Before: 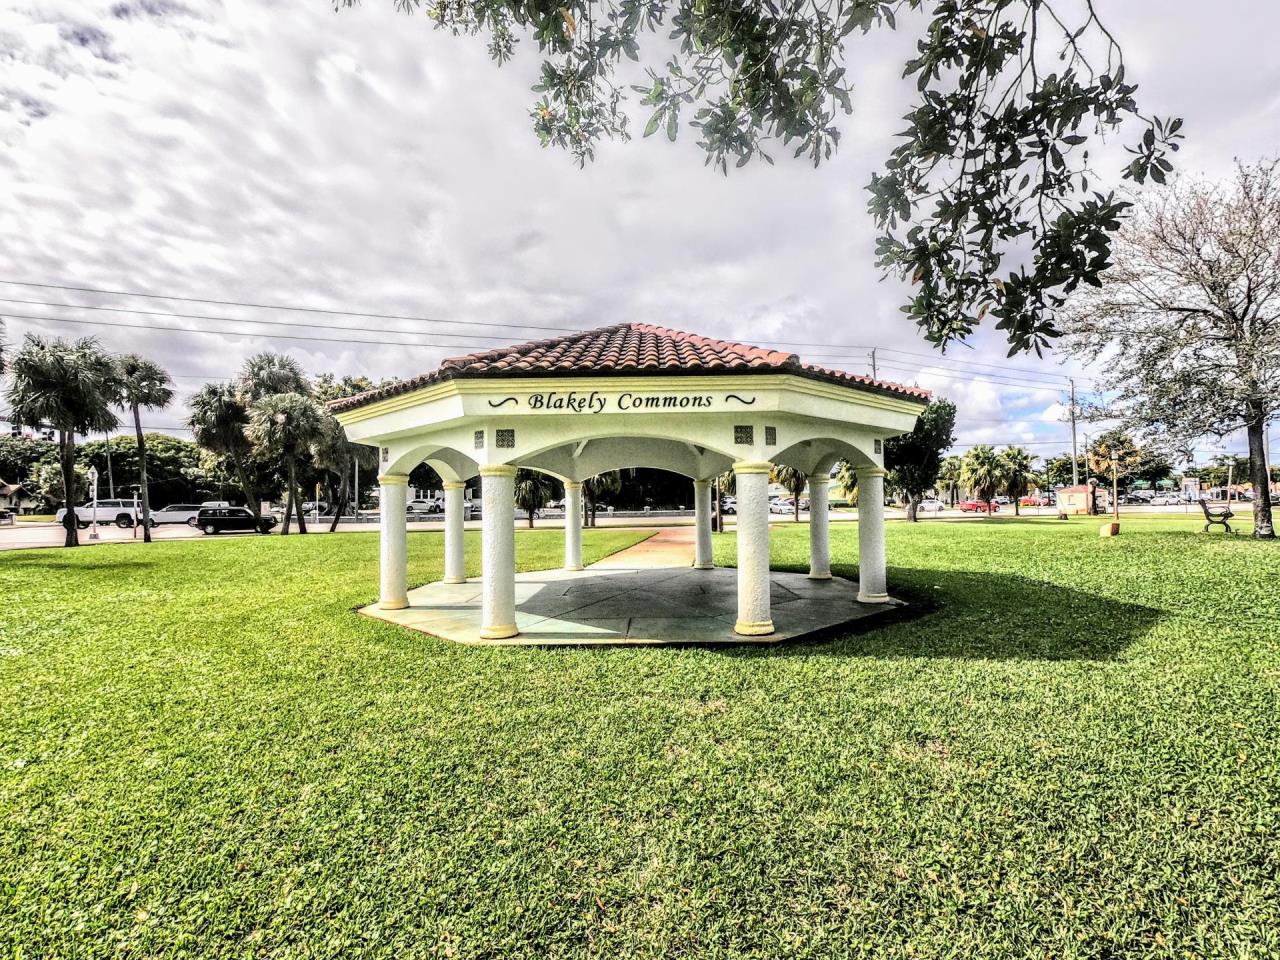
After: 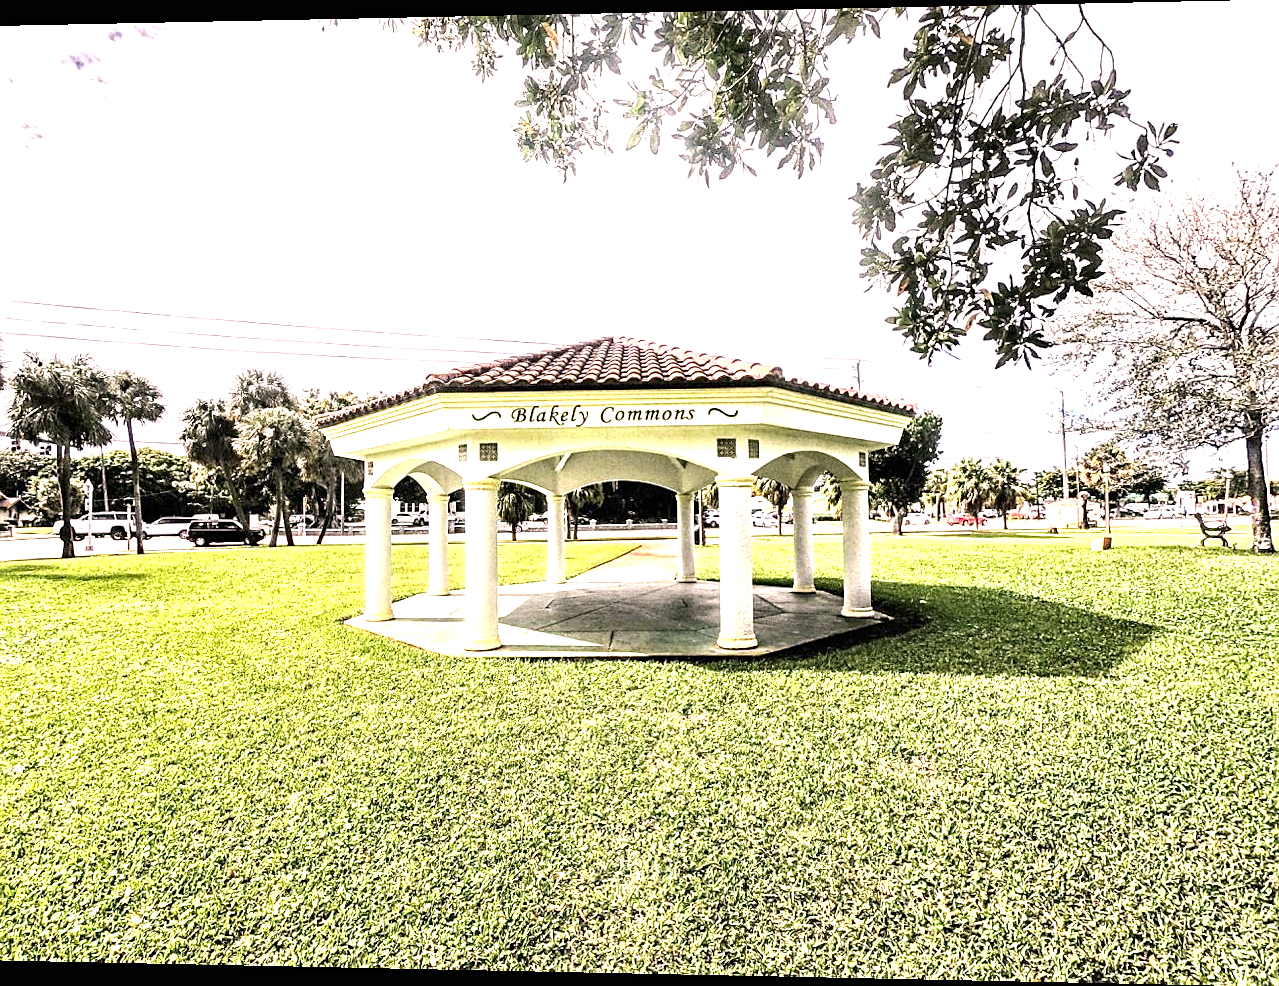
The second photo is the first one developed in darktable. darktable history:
contrast brightness saturation: saturation -0.05
white balance: emerald 1
sharpen: on, module defaults
rotate and perspective: lens shift (horizontal) -0.055, automatic cropping off
velvia: strength 17%
exposure: black level correction 0, exposure 1.1 EV, compensate exposure bias true, compensate highlight preservation false
color correction: highlights a* 7.34, highlights b* 4.37
